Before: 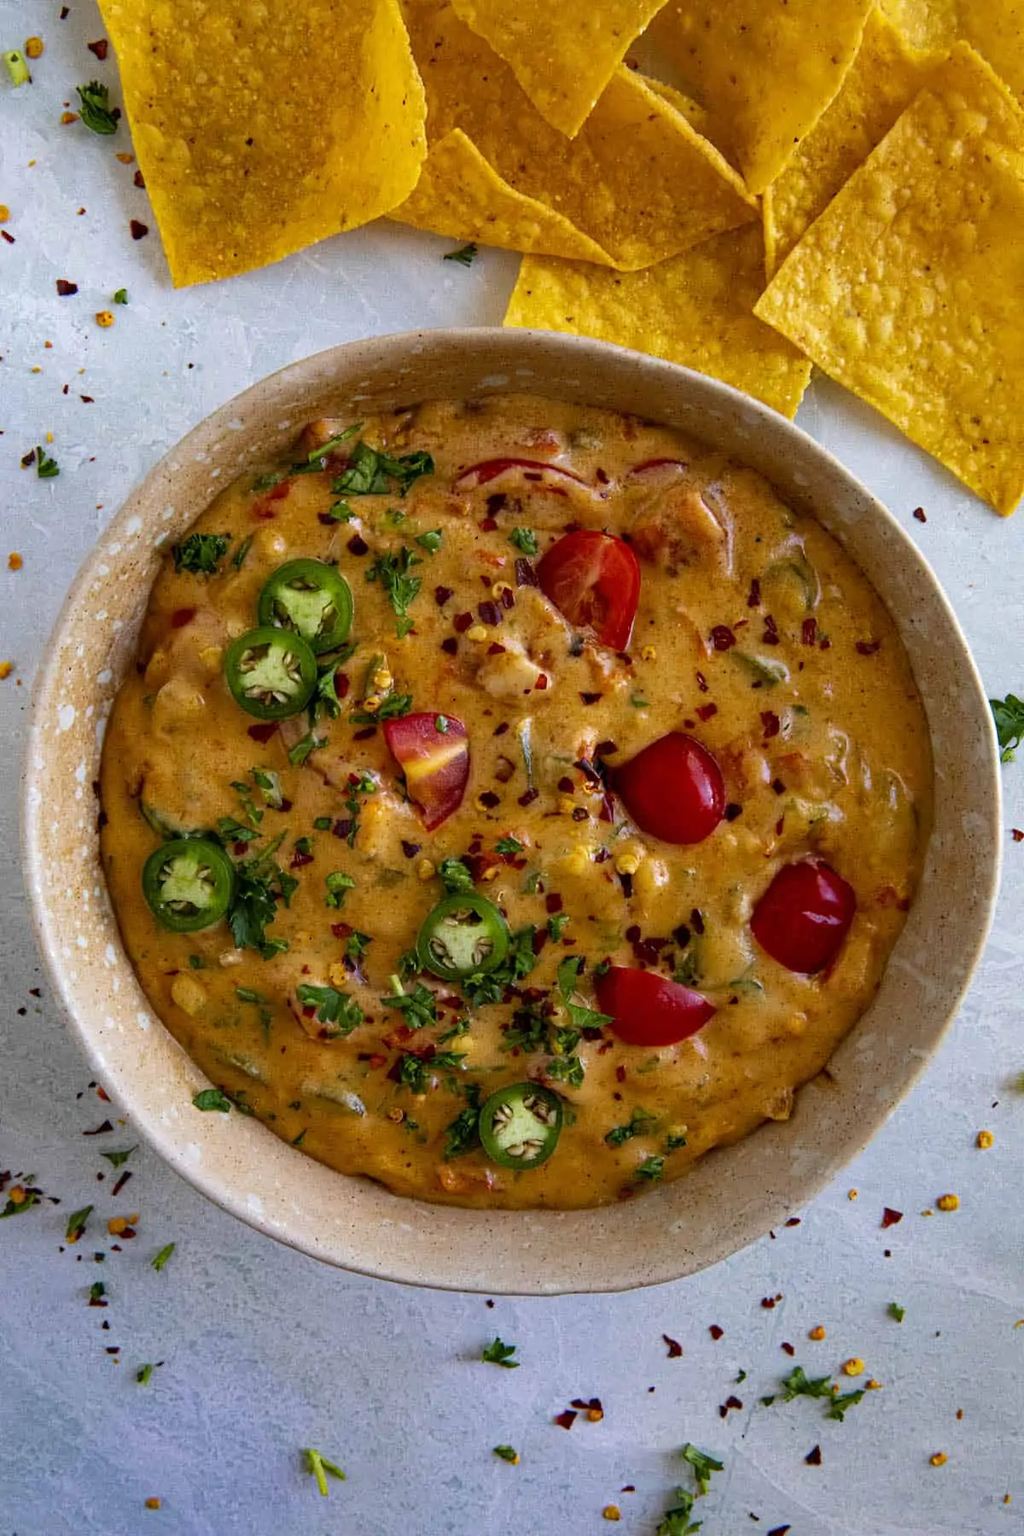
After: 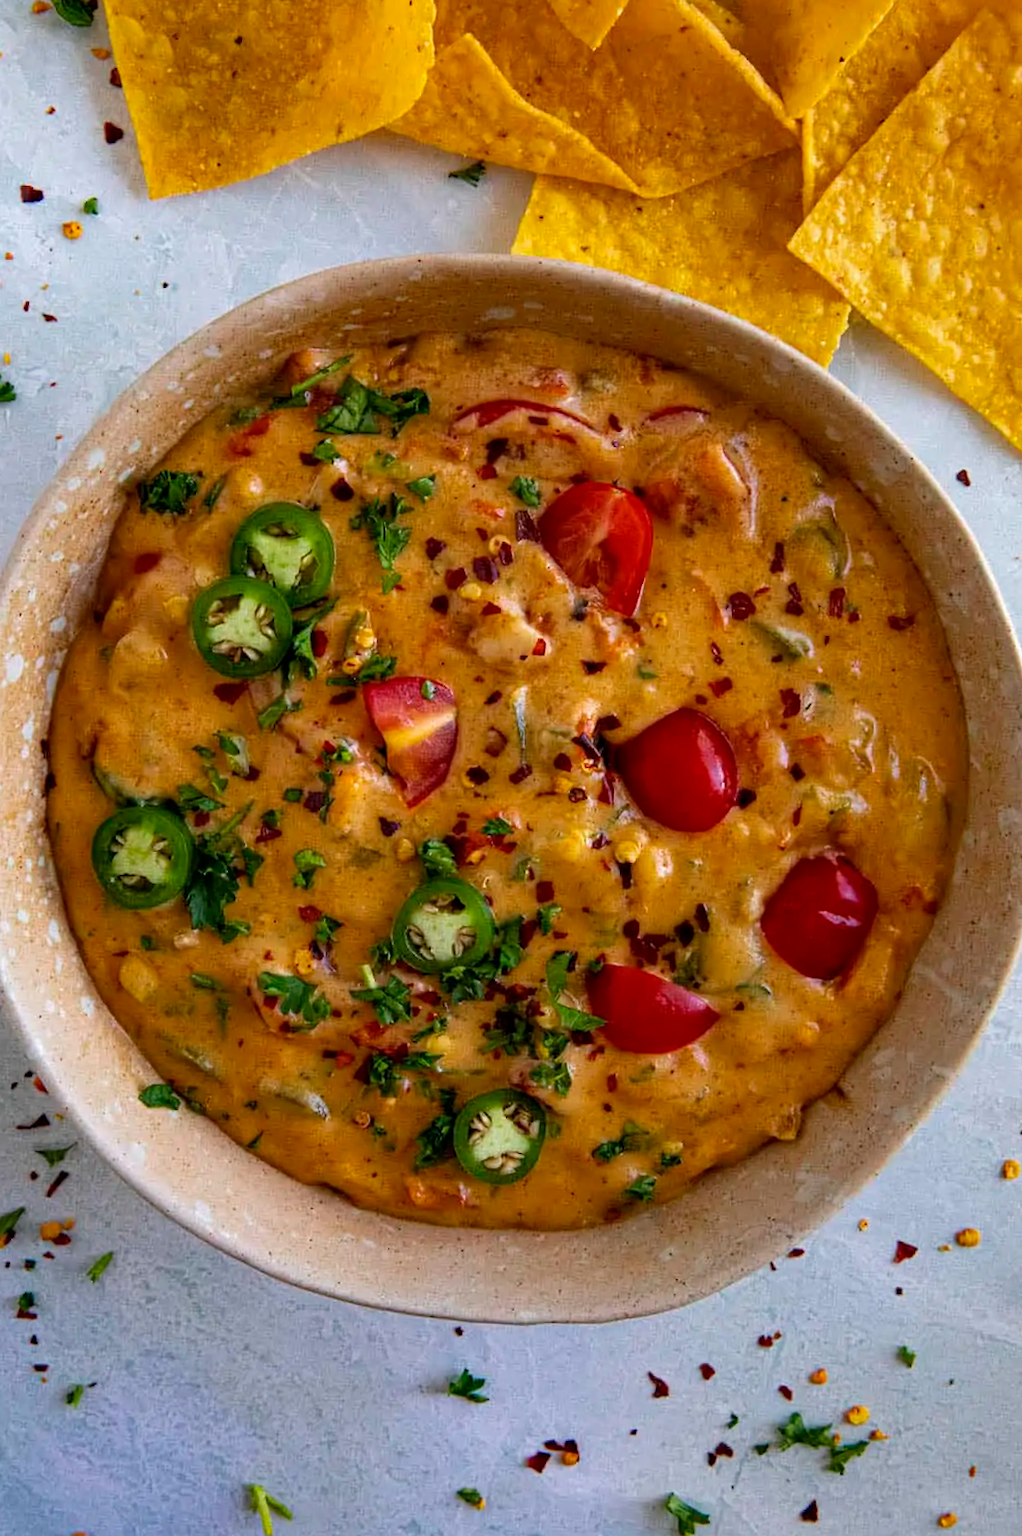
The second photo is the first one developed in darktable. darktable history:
crop and rotate: angle -2.02°, left 3.159%, top 4.013%, right 1.602%, bottom 0.627%
